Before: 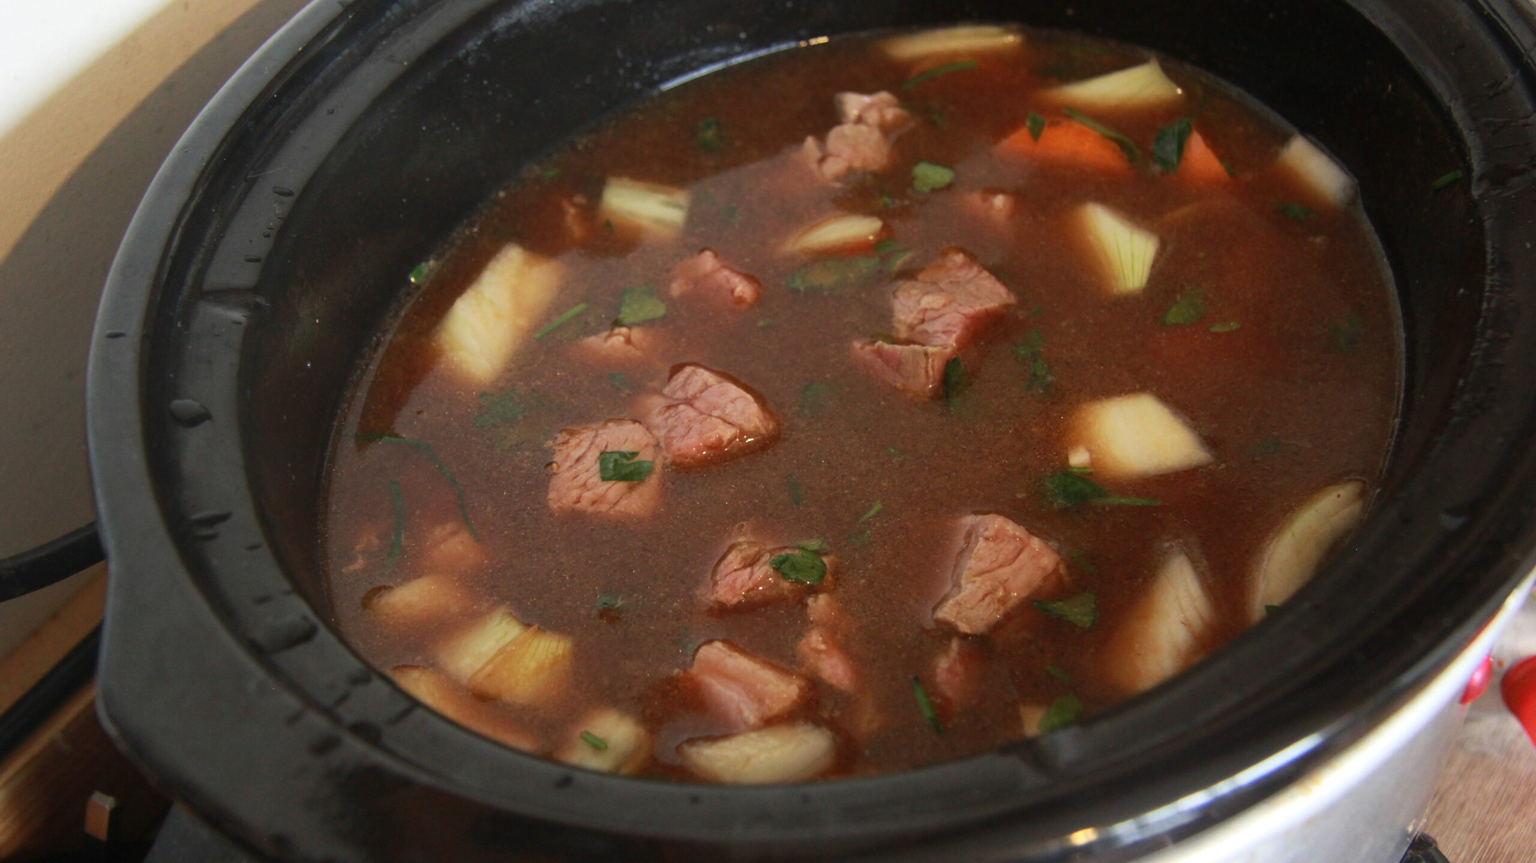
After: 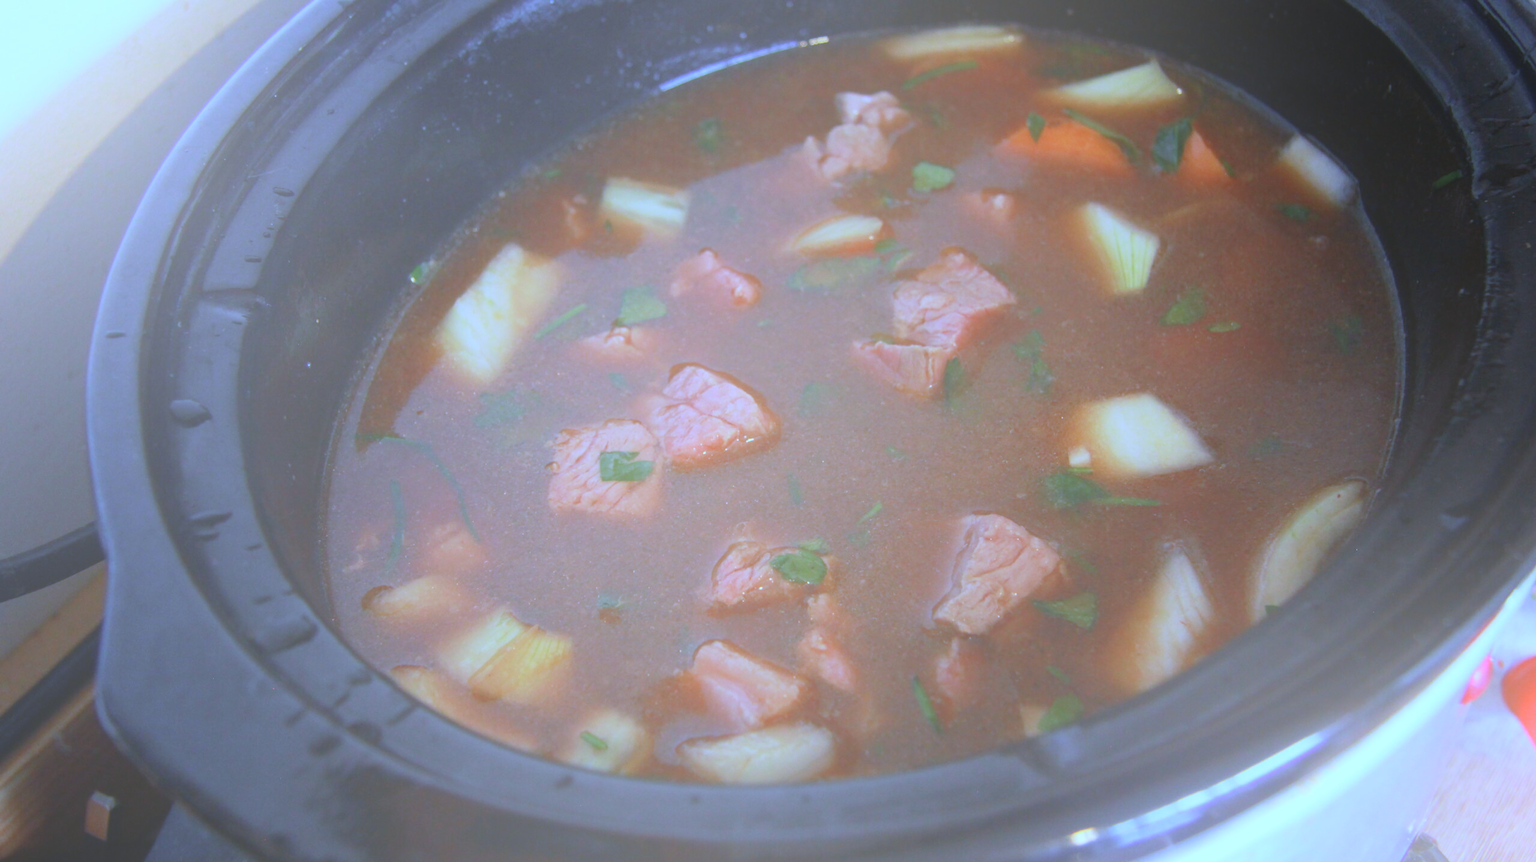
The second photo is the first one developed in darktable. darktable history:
bloom: size 70%, threshold 25%, strength 70%
white balance: red 0.766, blue 1.537
